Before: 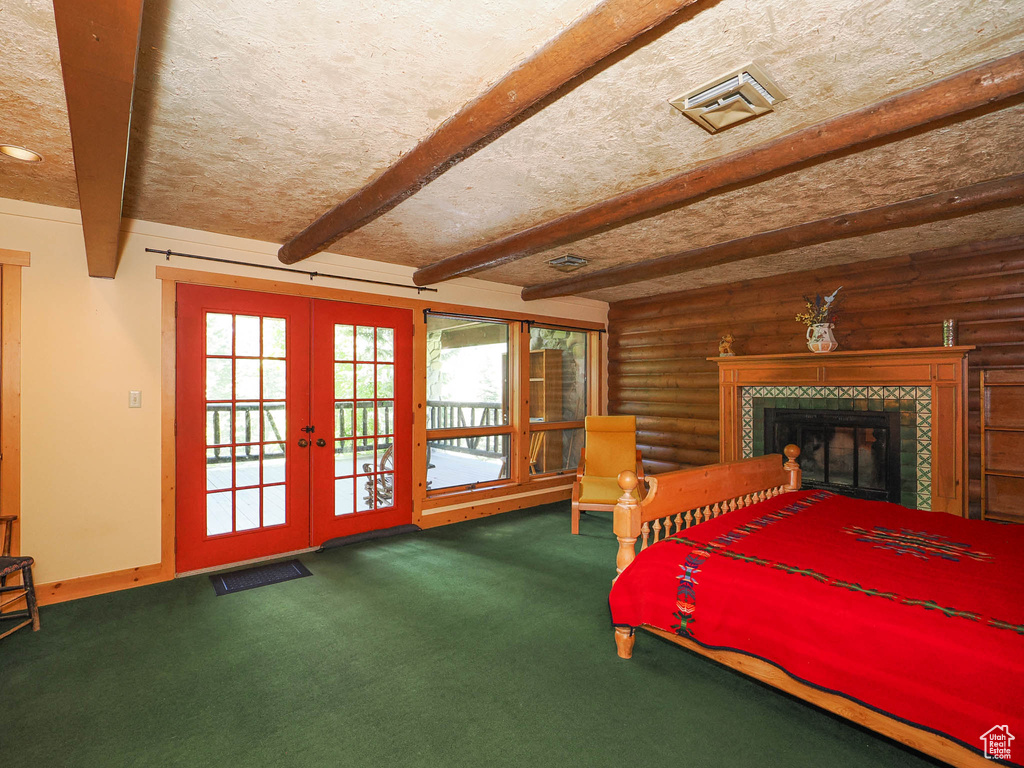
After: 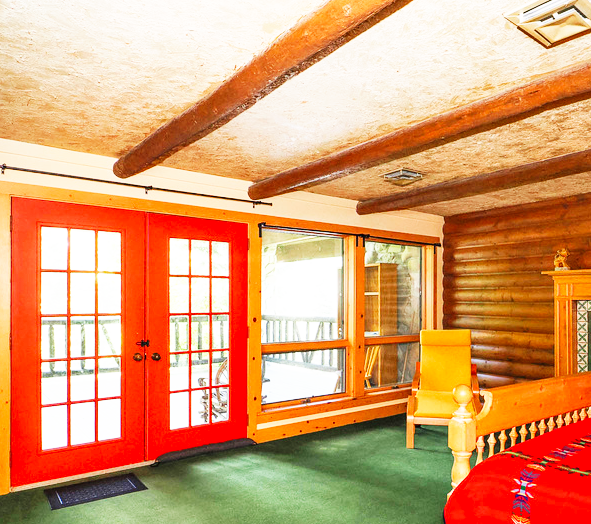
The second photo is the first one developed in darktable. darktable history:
crop: left 16.193%, top 11.292%, right 26.055%, bottom 20.381%
base curve: curves: ch0 [(0, 0) (0.007, 0.004) (0.027, 0.03) (0.046, 0.07) (0.207, 0.54) (0.442, 0.872) (0.673, 0.972) (1, 1)], preserve colors none
